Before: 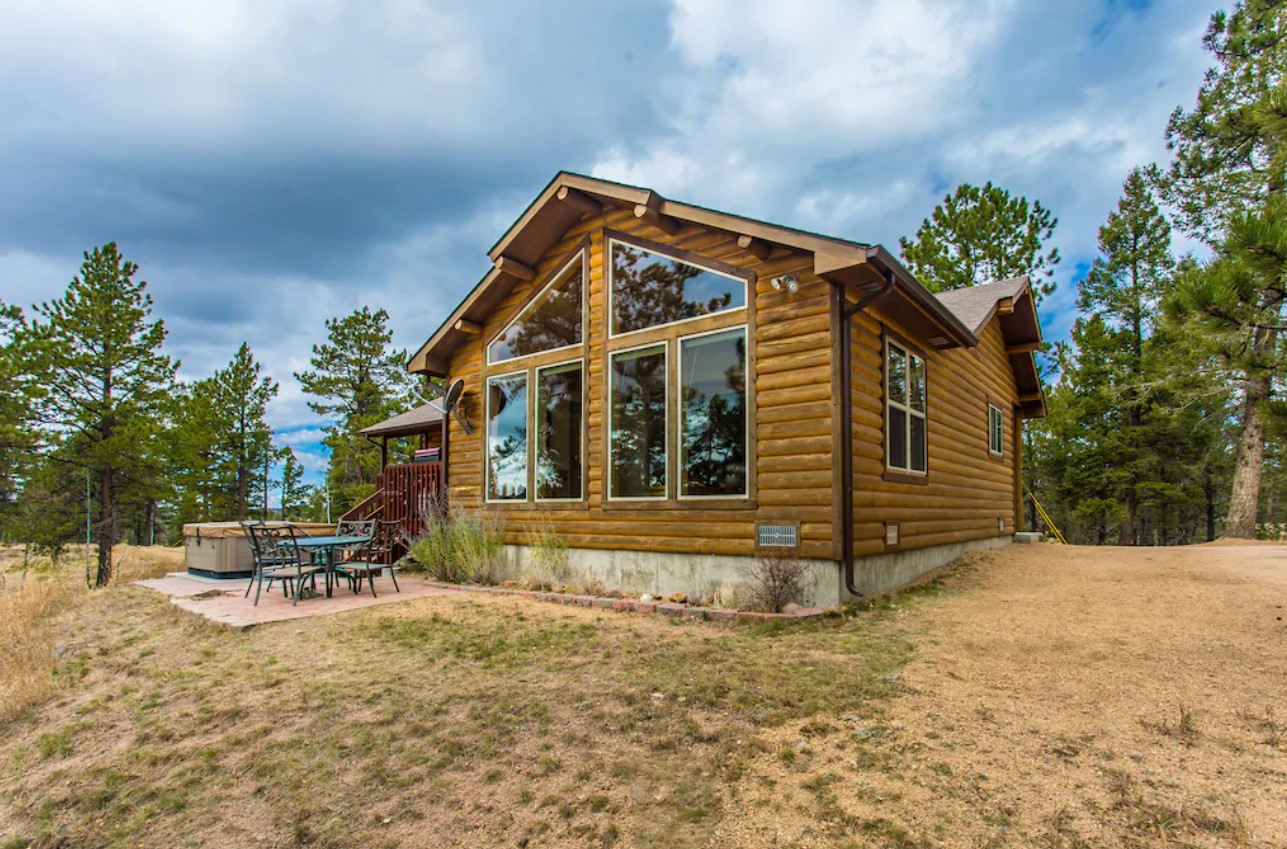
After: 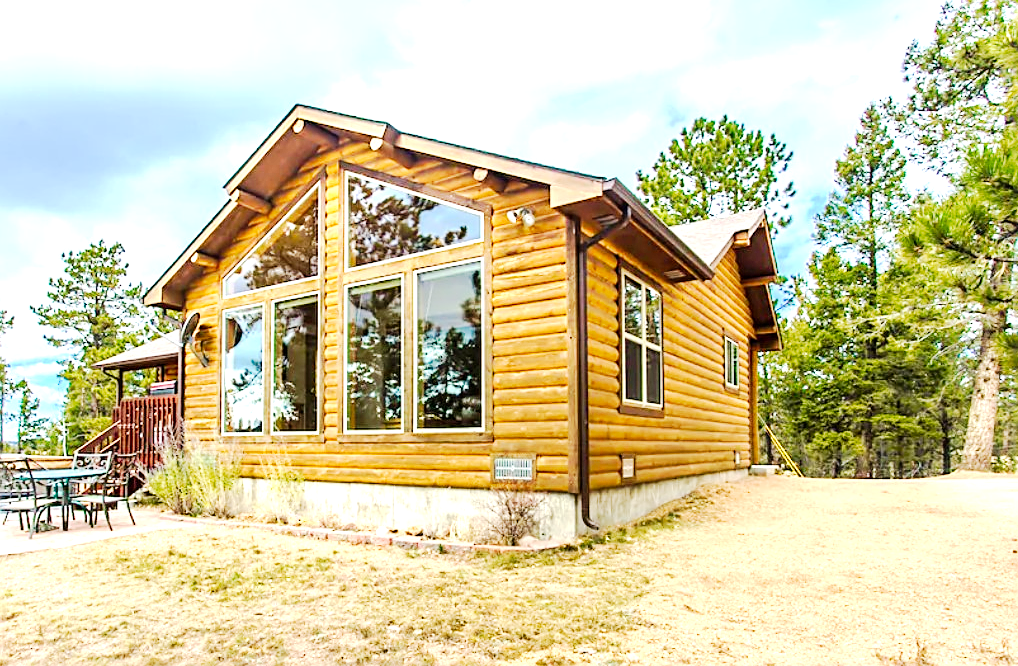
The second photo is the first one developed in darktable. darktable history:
sharpen: on, module defaults
crop and rotate: left 20.521%, top 7.982%, right 0.343%, bottom 13.482%
exposure: black level correction 0, exposure 1.579 EV, compensate exposure bias true, compensate highlight preservation false
tone curve: curves: ch0 [(0, 0) (0.037, 0.011) (0.135, 0.093) (0.266, 0.281) (0.461, 0.555) (0.581, 0.716) (0.675, 0.793) (0.767, 0.849) (0.91, 0.924) (1, 0.979)]; ch1 [(0, 0) (0.292, 0.278) (0.419, 0.423) (0.493, 0.492) (0.506, 0.5) (0.534, 0.529) (0.562, 0.562) (0.641, 0.663) (0.754, 0.76) (1, 1)]; ch2 [(0, 0) (0.294, 0.3) (0.361, 0.372) (0.429, 0.445) (0.478, 0.486) (0.502, 0.498) (0.518, 0.522) (0.531, 0.549) (0.561, 0.579) (0.64, 0.645) (0.7, 0.7) (0.861, 0.808) (1, 0.951)], preserve colors none
